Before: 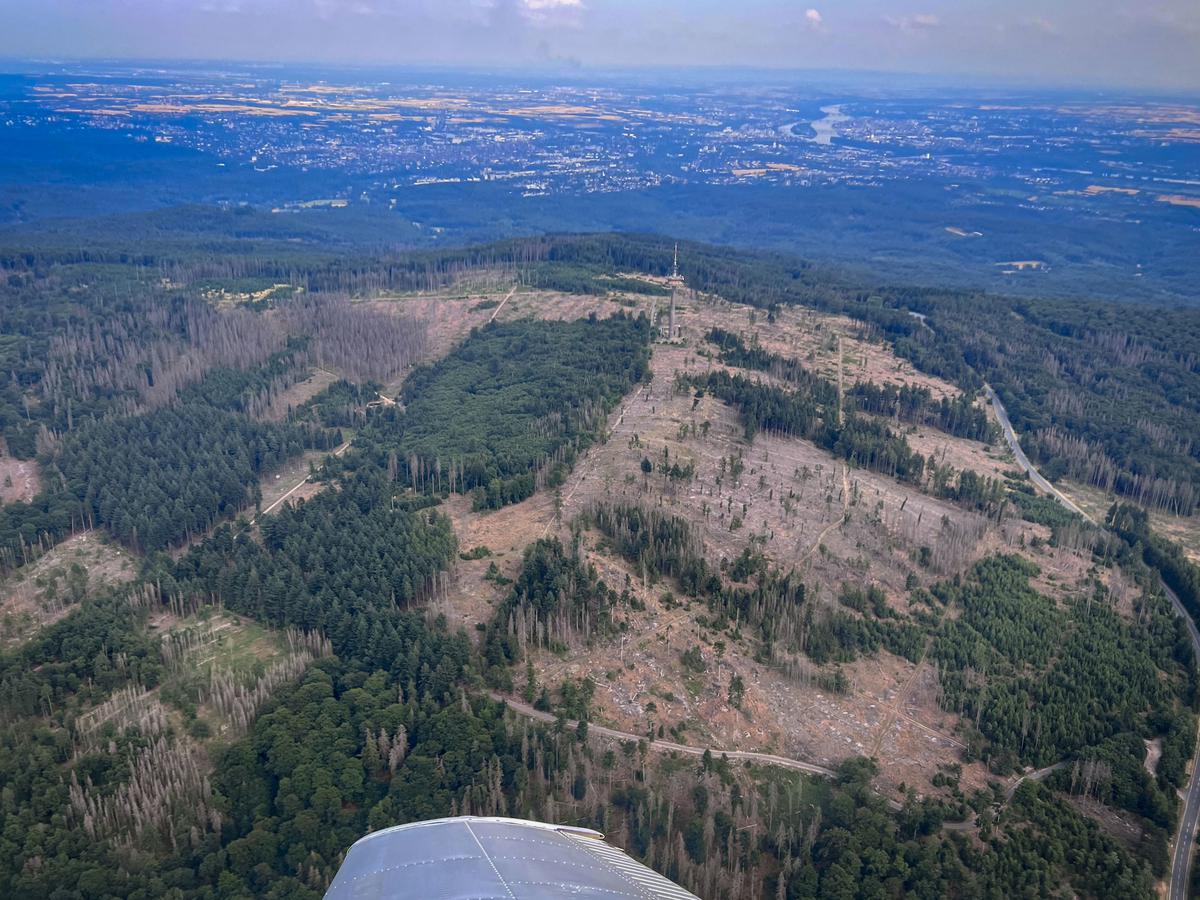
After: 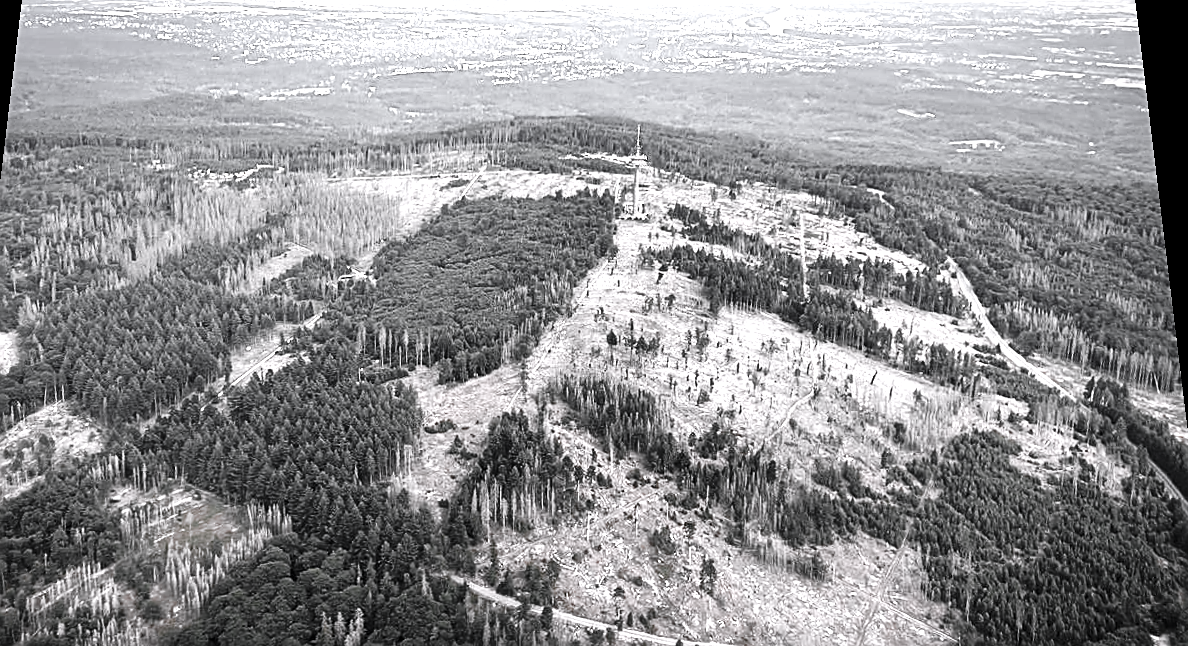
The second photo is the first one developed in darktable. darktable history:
crop: left 5.596%, top 10.314%, right 3.534%, bottom 19.395%
rotate and perspective: rotation 0.128°, lens shift (vertical) -0.181, lens shift (horizontal) -0.044, shear 0.001, automatic cropping off
base curve: curves: ch0 [(0, 0) (0.032, 0.025) (0.121, 0.166) (0.206, 0.329) (0.605, 0.79) (1, 1)], preserve colors none
sharpen: on, module defaults
velvia: strength 17%
color correction: highlights a* 15.46, highlights b* -20.56
color zones: curves: ch0 [(0, 0.613) (0.01, 0.613) (0.245, 0.448) (0.498, 0.529) (0.642, 0.665) (0.879, 0.777) (0.99, 0.613)]; ch1 [(0, 0.035) (0.121, 0.189) (0.259, 0.197) (0.415, 0.061) (0.589, 0.022) (0.732, 0.022) (0.857, 0.026) (0.991, 0.053)]
